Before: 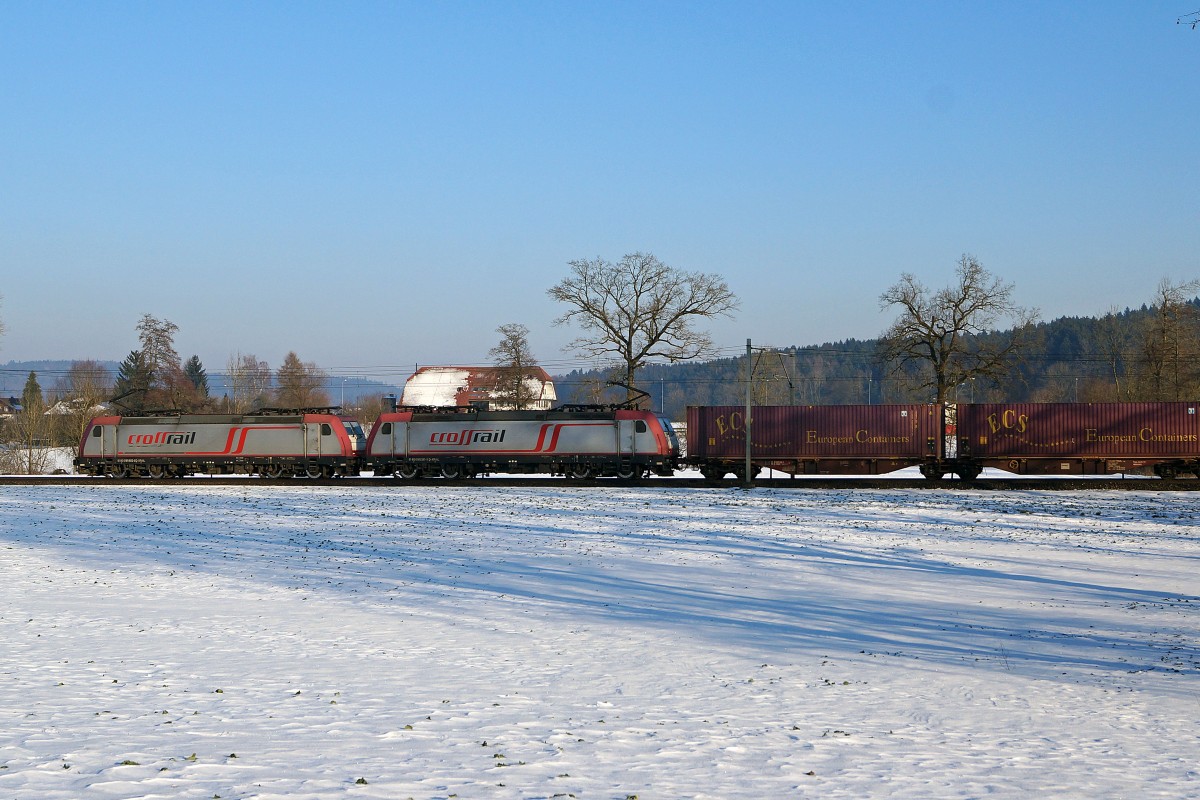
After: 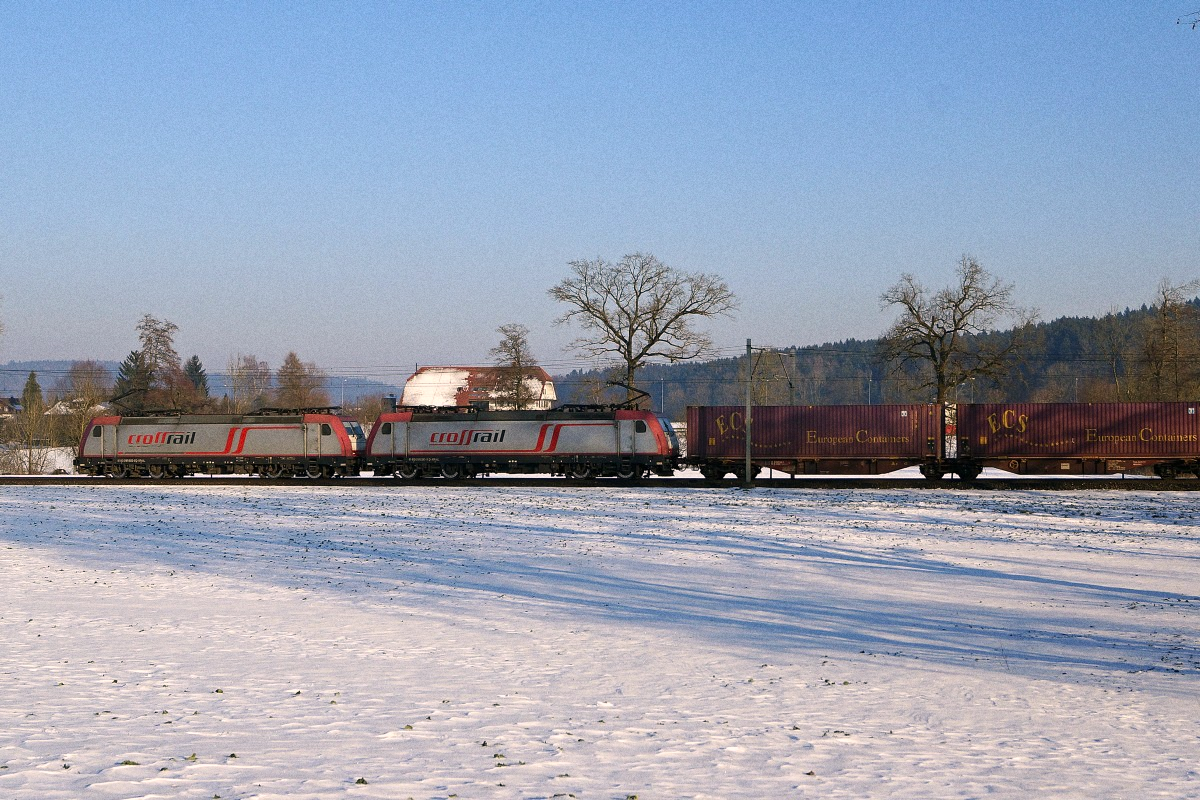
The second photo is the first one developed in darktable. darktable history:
color correction: highlights a* 5.81, highlights b* 4.84
grain: coarseness 0.09 ISO
